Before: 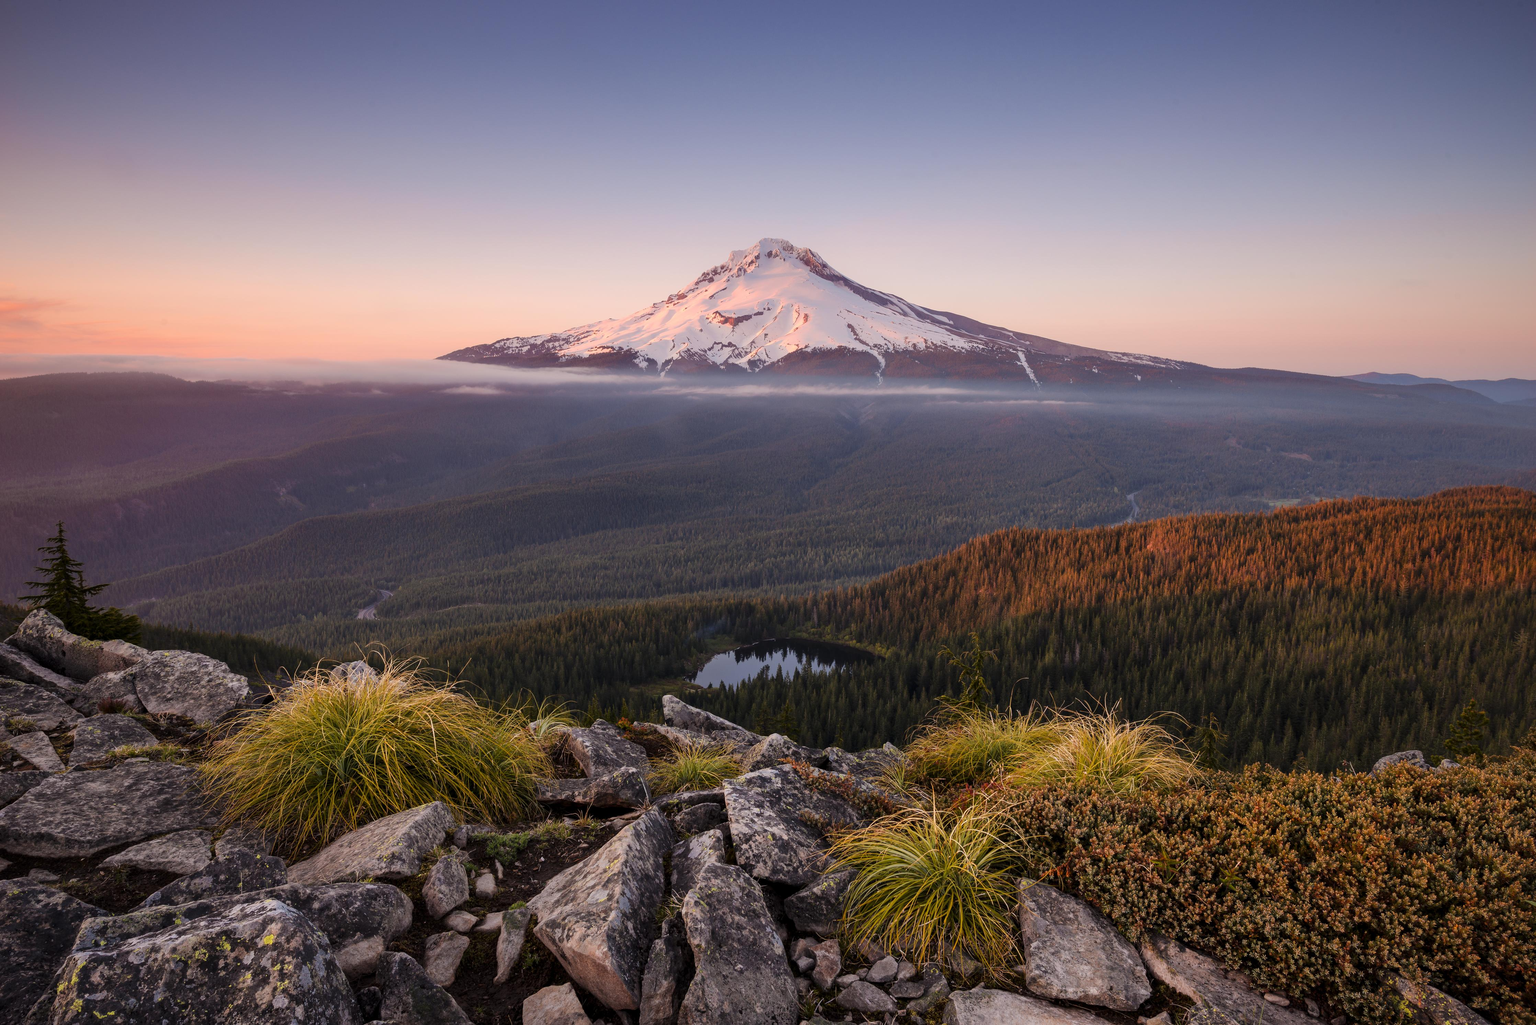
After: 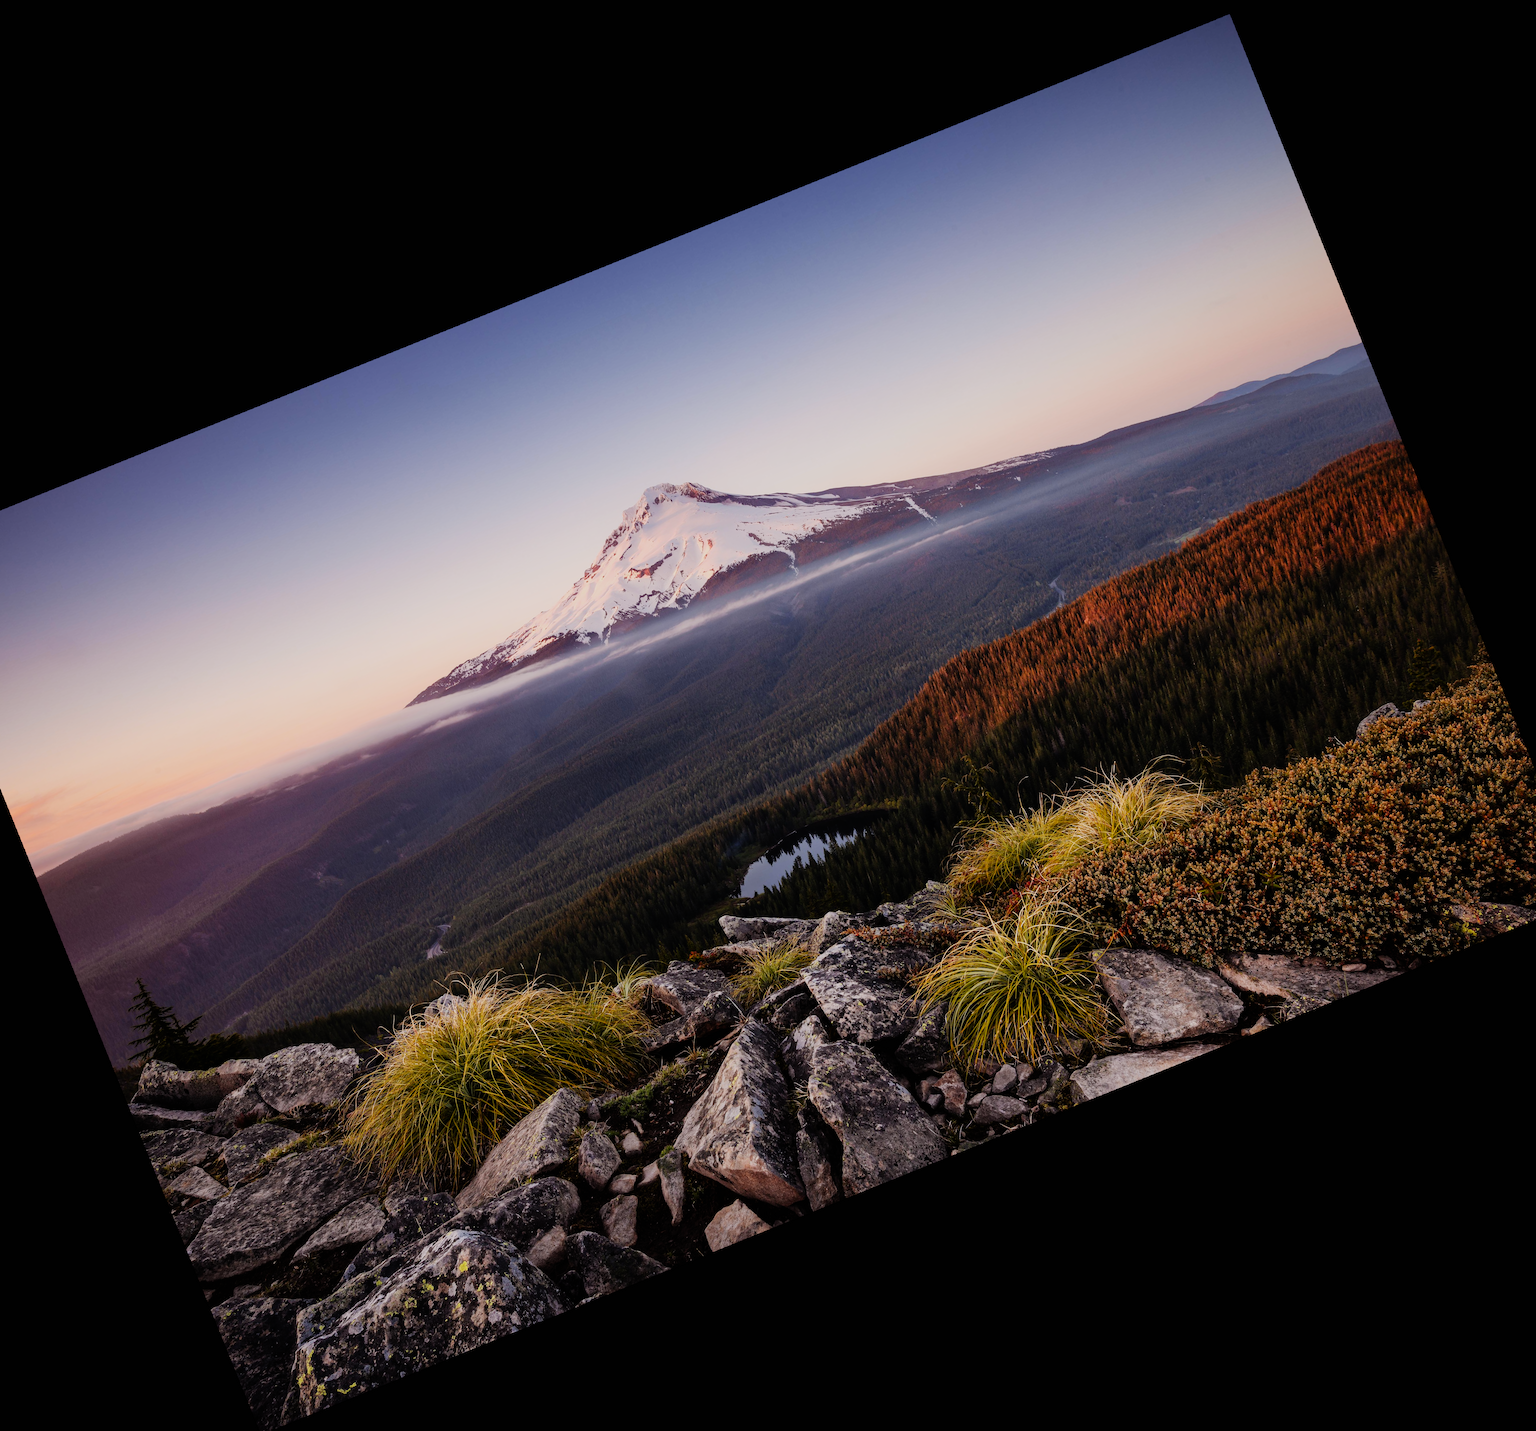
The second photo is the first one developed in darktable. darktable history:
crop and rotate: angle 19.43°, left 6.812%, right 4.125%, bottom 1.087%
rotate and perspective: rotation -2.56°, automatic cropping off
sigmoid: contrast 1.7, skew -0.1, preserve hue 0%, red attenuation 0.1, red rotation 0.035, green attenuation 0.1, green rotation -0.017, blue attenuation 0.15, blue rotation -0.052, base primaries Rec2020
